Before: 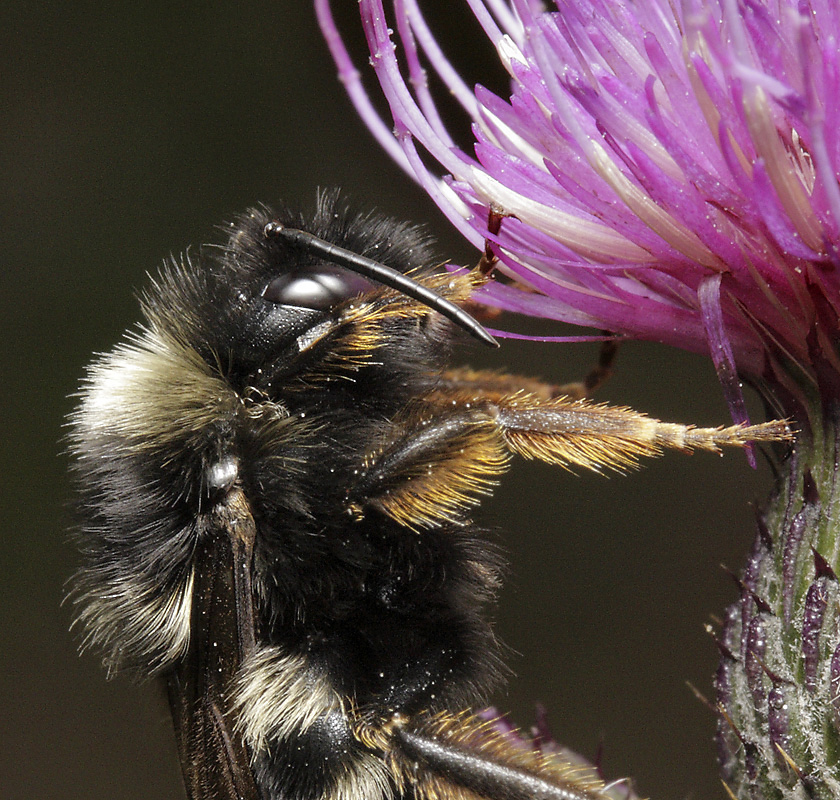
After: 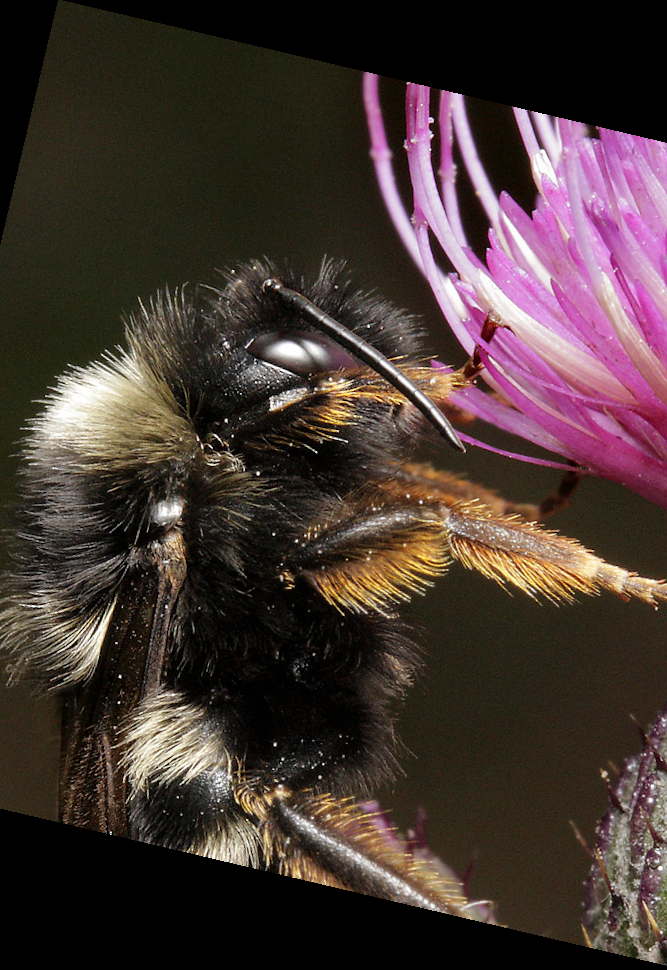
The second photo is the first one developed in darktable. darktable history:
crop and rotate: left 12.673%, right 20.66%
rotate and perspective: rotation 13.27°, automatic cropping off
